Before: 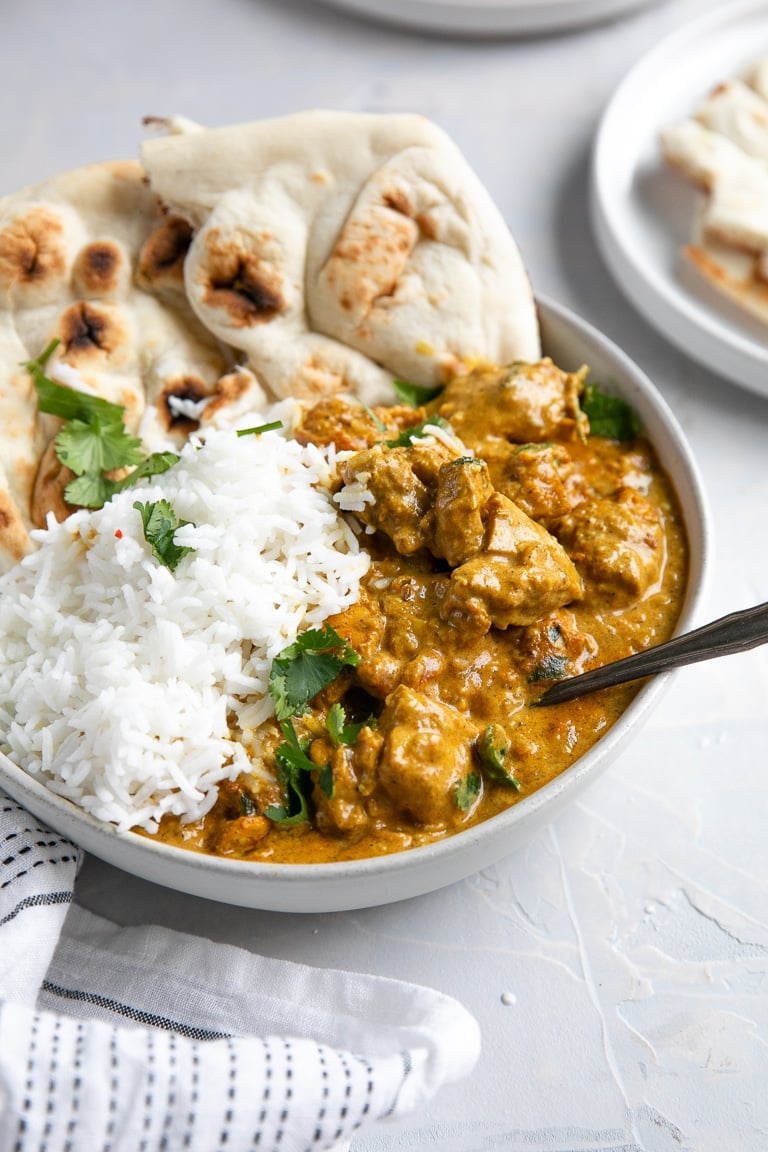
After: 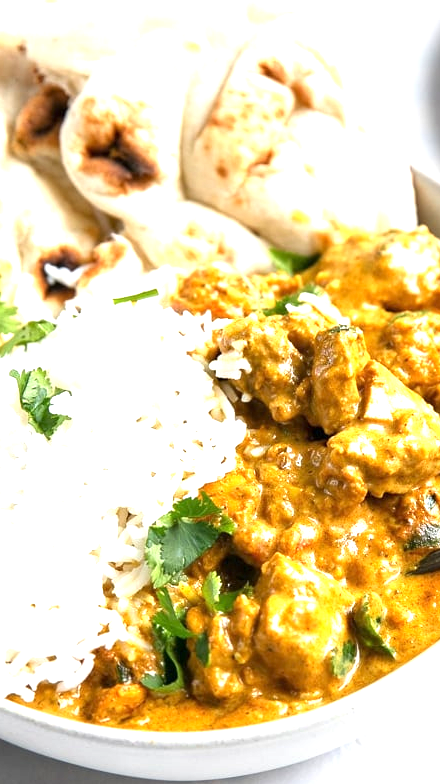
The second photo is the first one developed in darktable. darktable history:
crop: left 16.219%, top 11.463%, right 26.16%, bottom 20.405%
exposure: exposure 1.245 EV, compensate highlight preservation false
